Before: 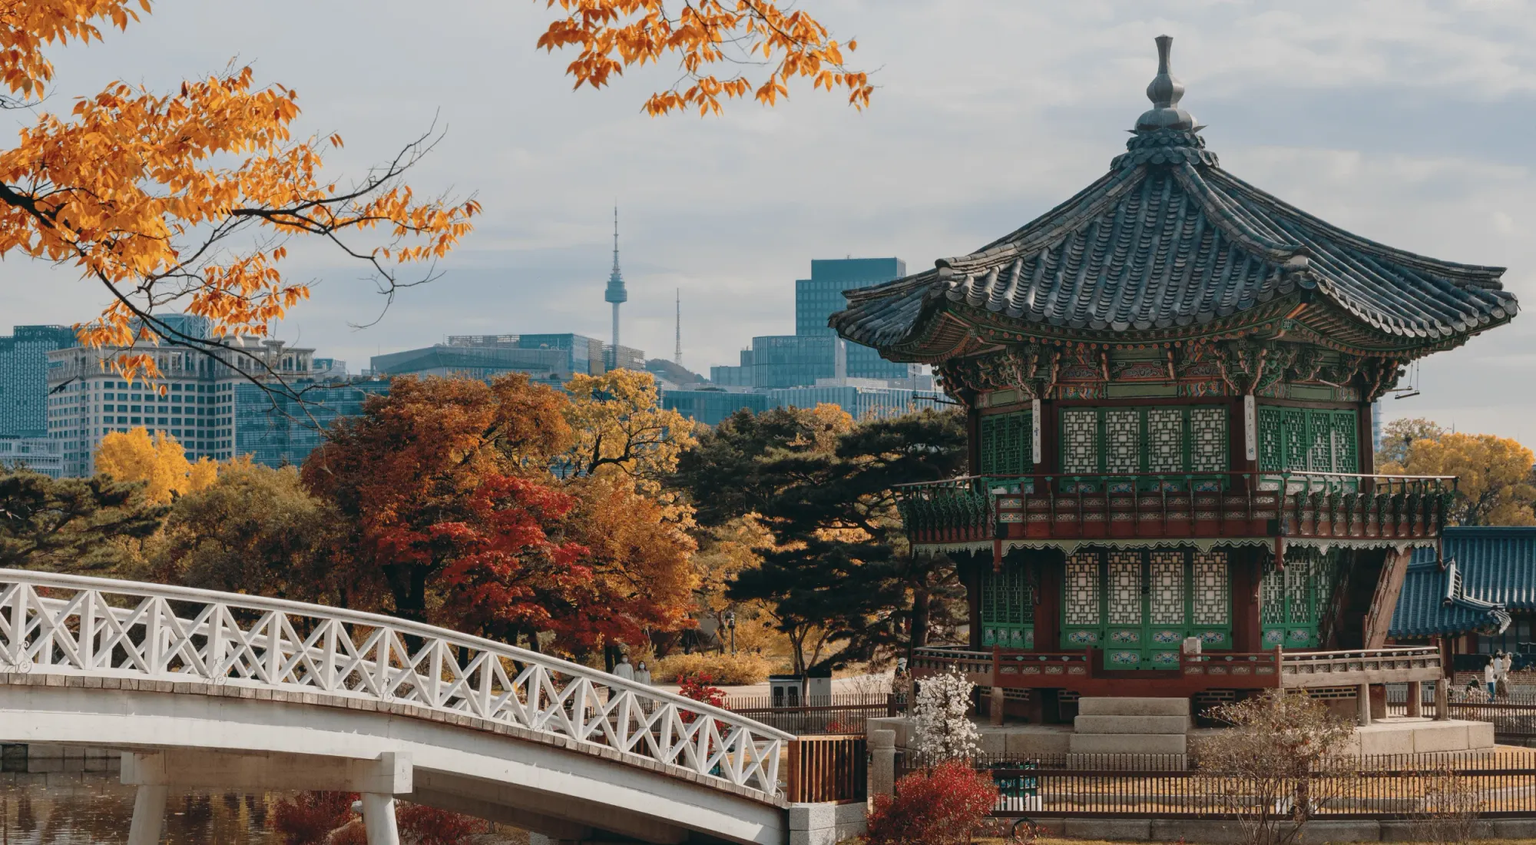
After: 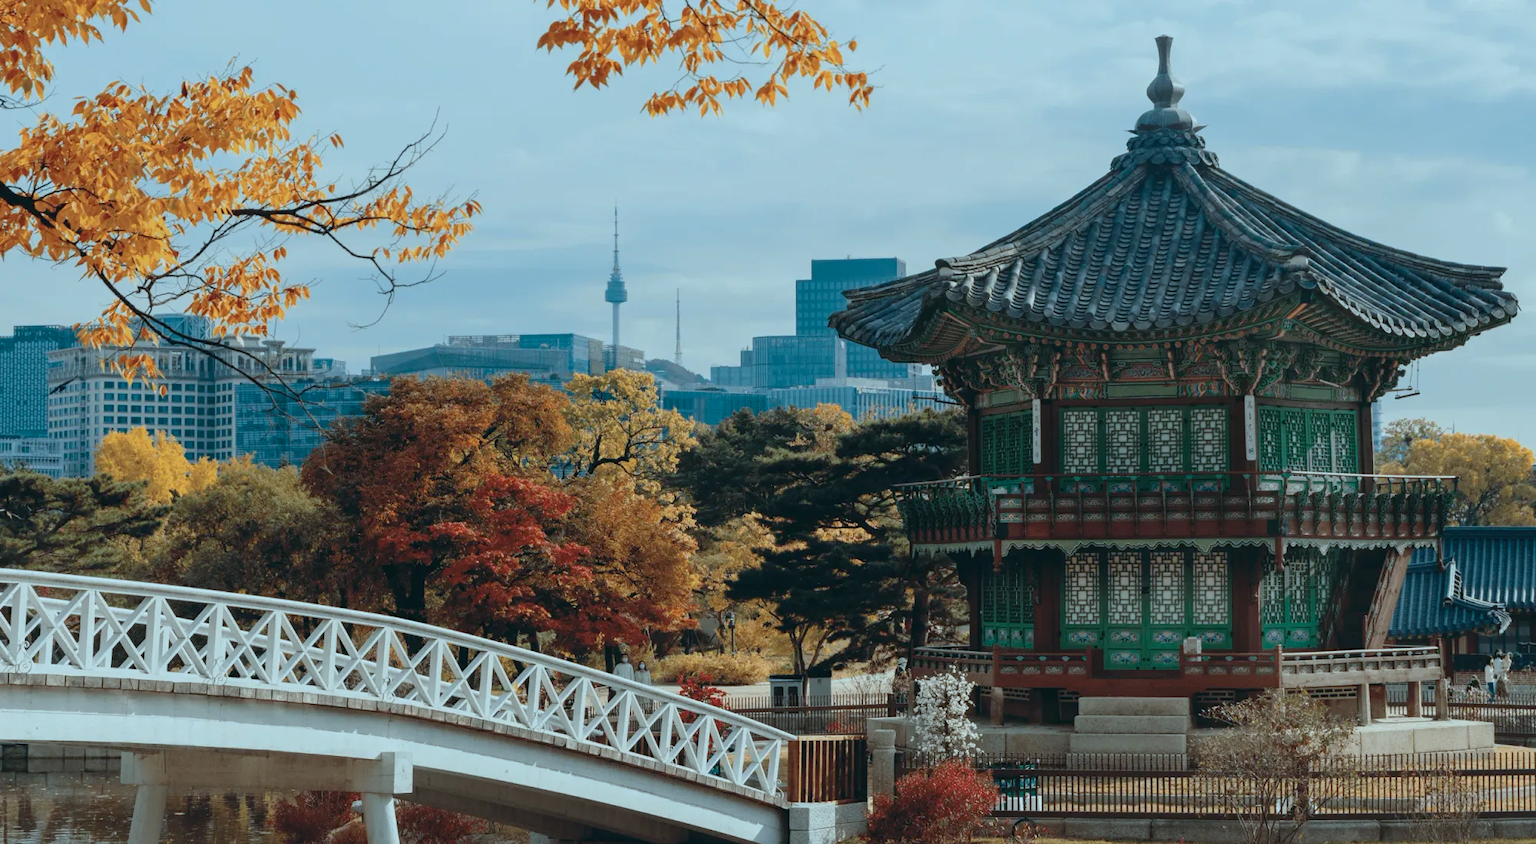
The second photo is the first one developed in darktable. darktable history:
color correction: highlights a* -6.69, highlights b* 0.49
color calibration: illuminant Planckian (black body), x 0.375, y 0.373, temperature 4117 K
